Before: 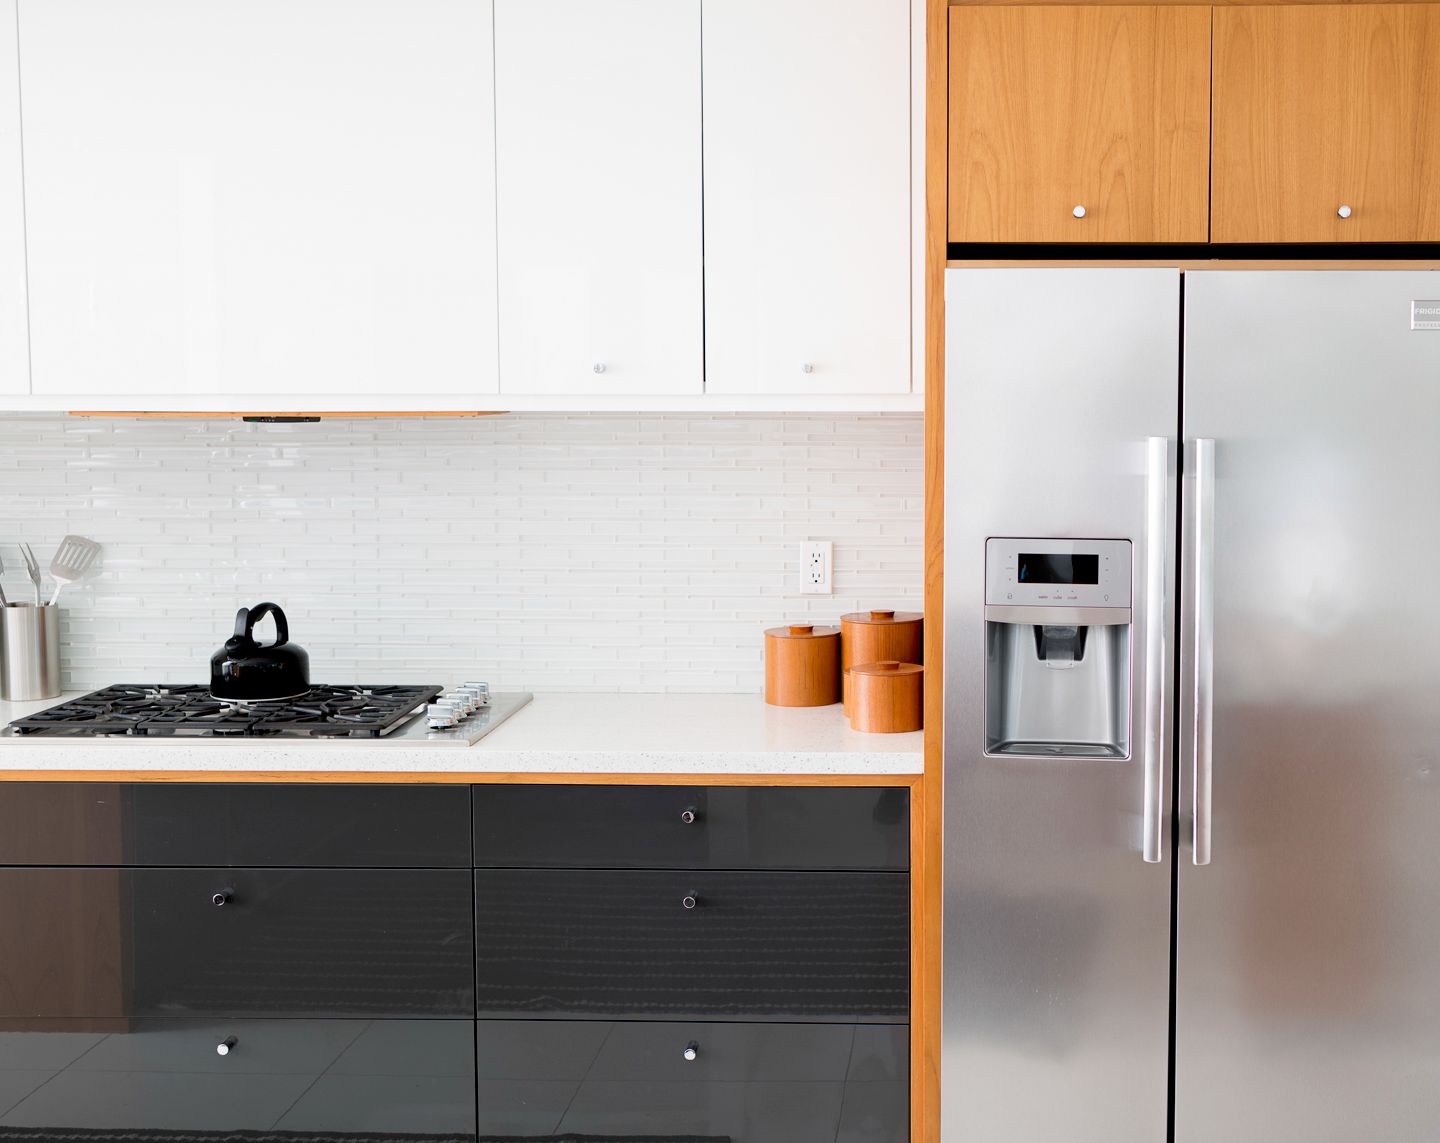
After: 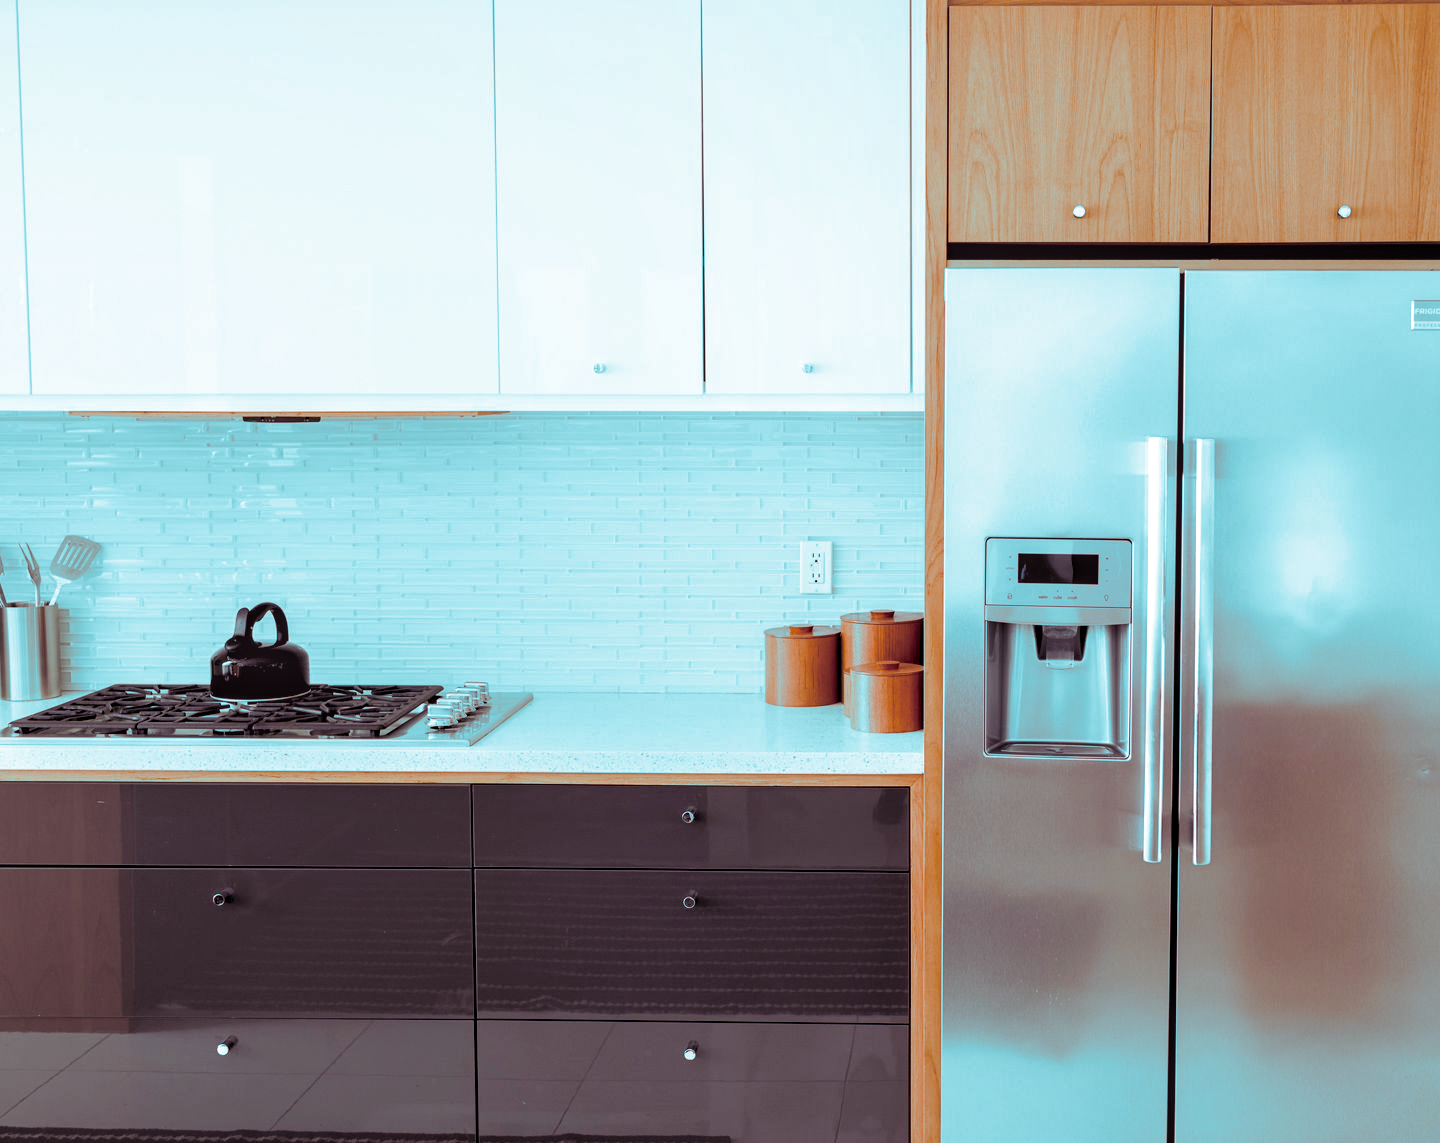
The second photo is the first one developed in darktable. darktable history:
split-toning: shadows › hue 327.6°, highlights › hue 198°, highlights › saturation 0.55, balance -21.25, compress 0%
local contrast: detail 130%
